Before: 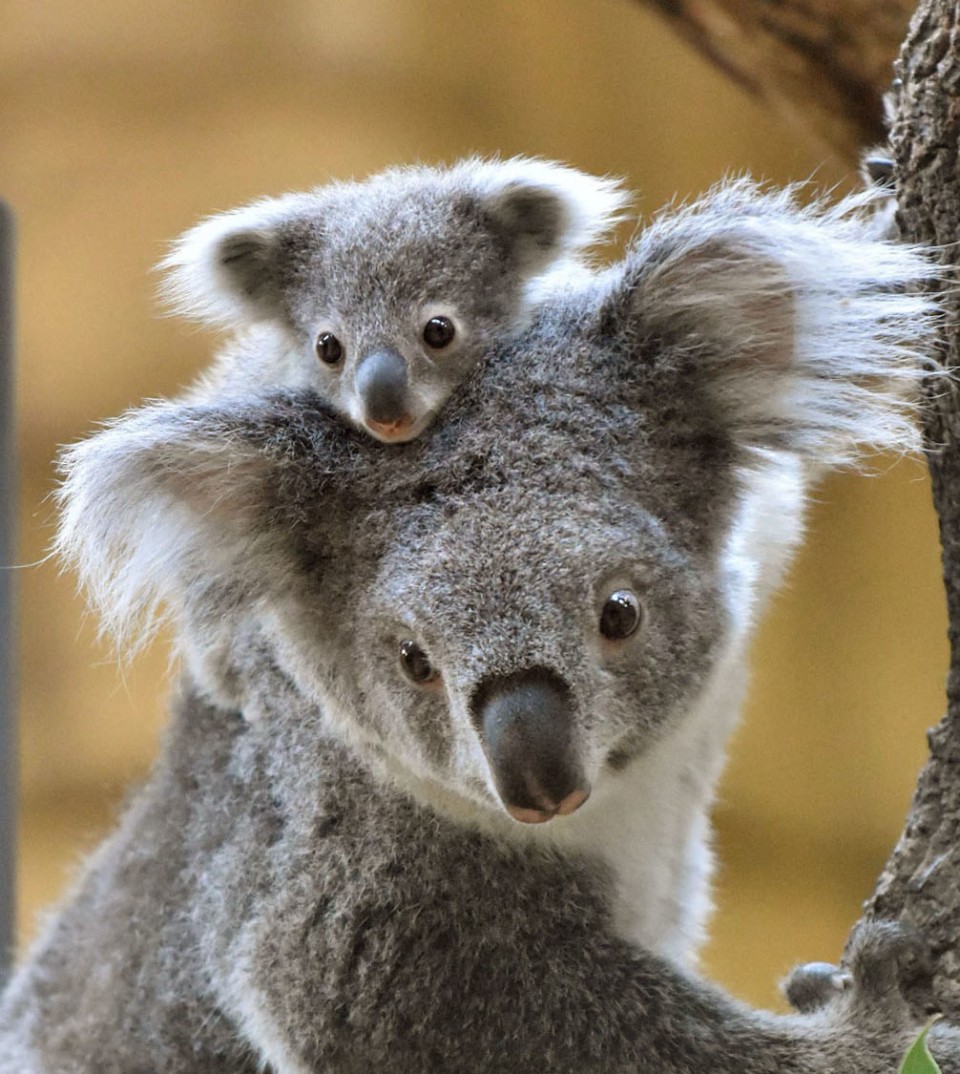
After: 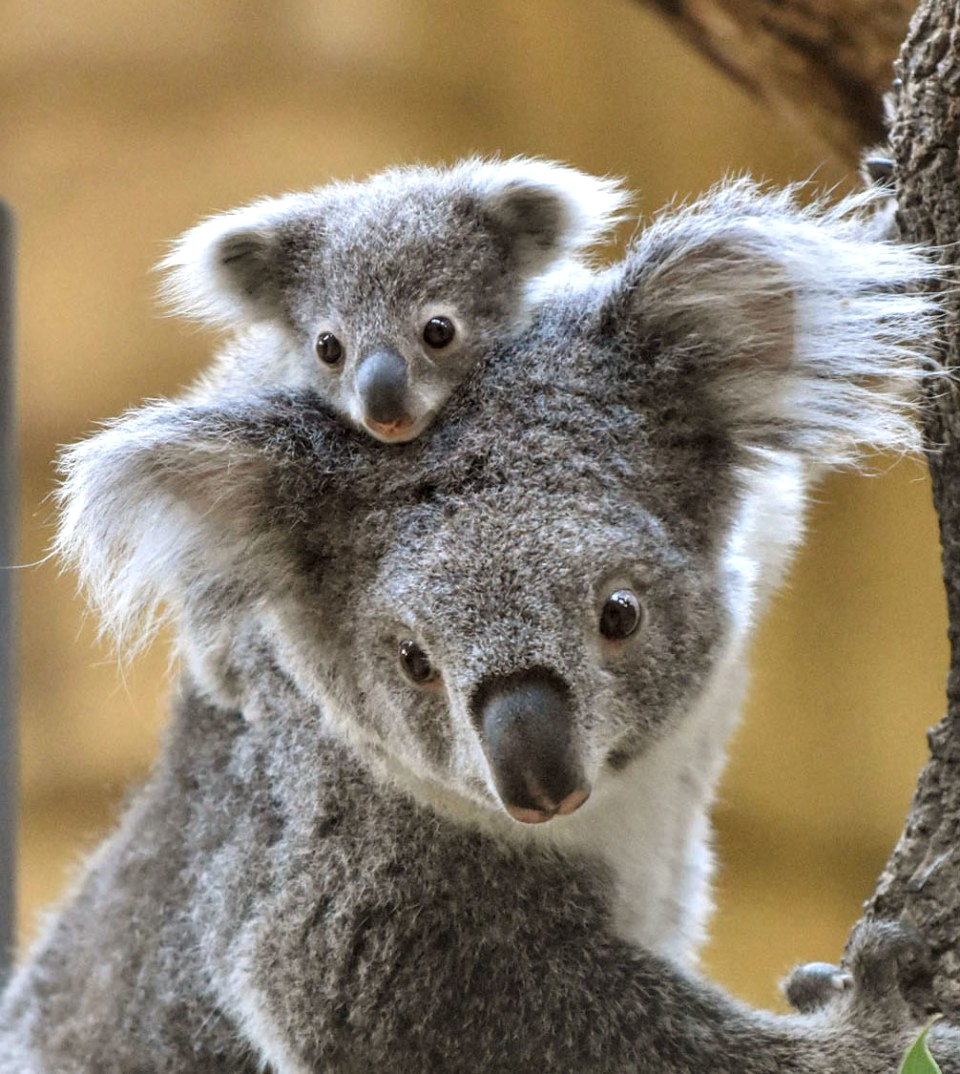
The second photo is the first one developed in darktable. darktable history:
exposure: black level correction -0.003, exposure 0.034 EV, compensate highlight preservation false
local contrast: on, module defaults
